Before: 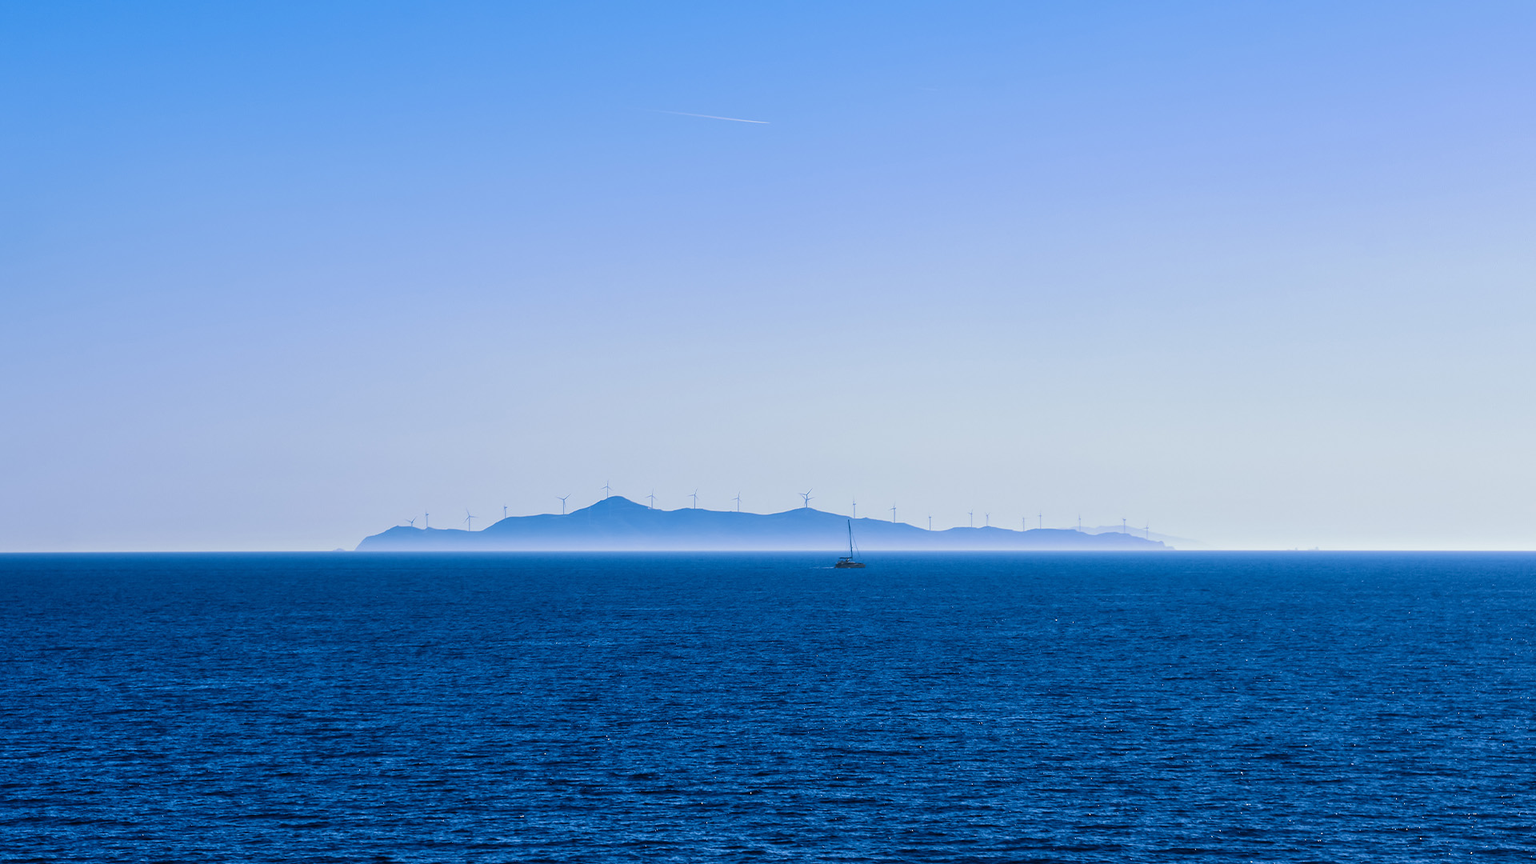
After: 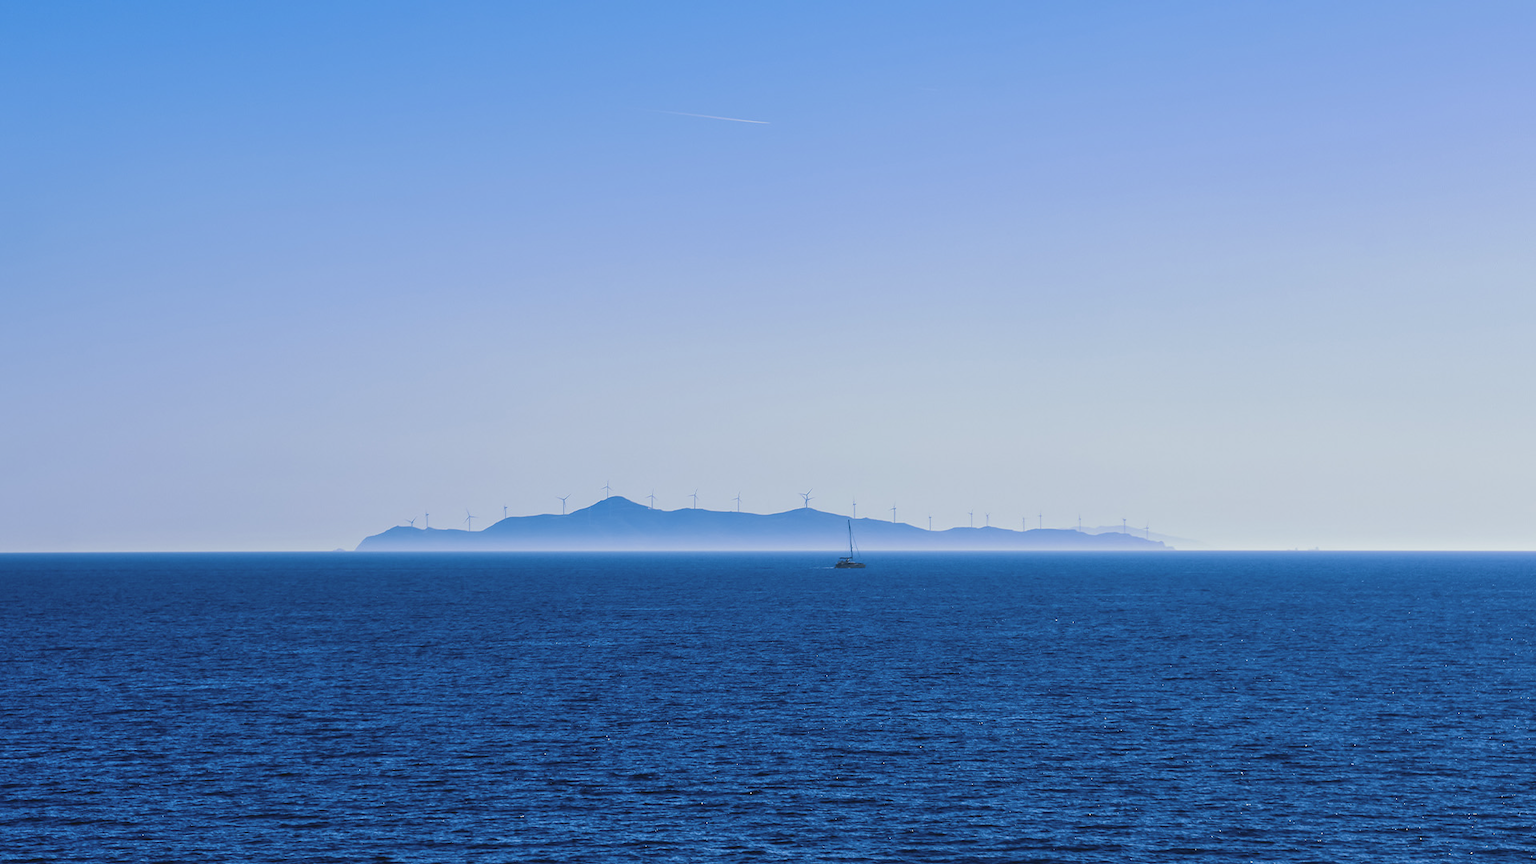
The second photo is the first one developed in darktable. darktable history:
contrast brightness saturation: contrast -0.101, saturation -0.1
